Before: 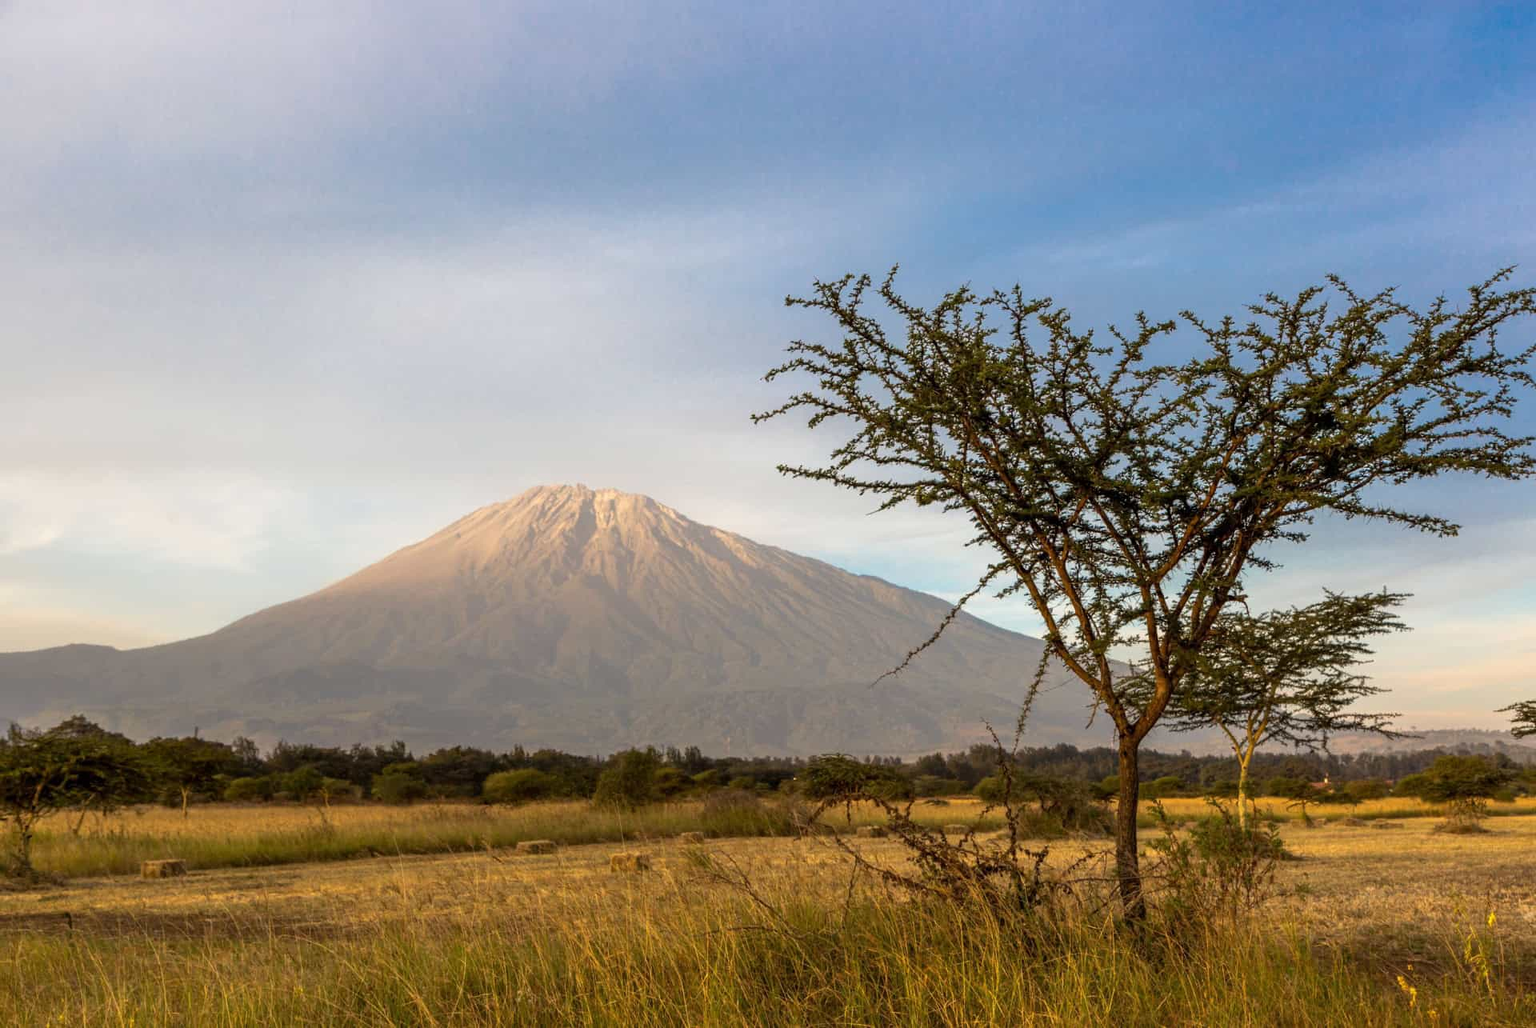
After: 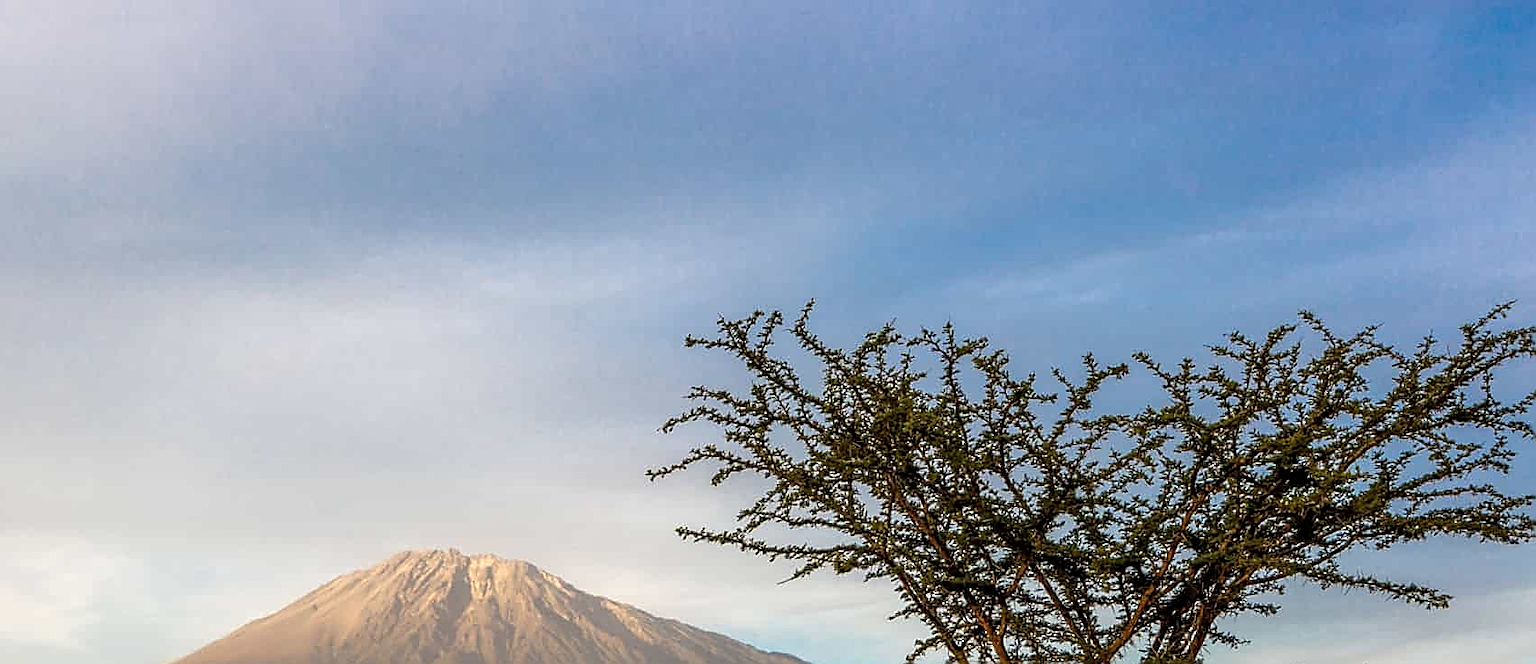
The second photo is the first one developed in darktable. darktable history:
sharpen: radius 1.411, amount 1.242, threshold 0.731
crop and rotate: left 11.771%, bottom 42.978%
local contrast: detail 130%
